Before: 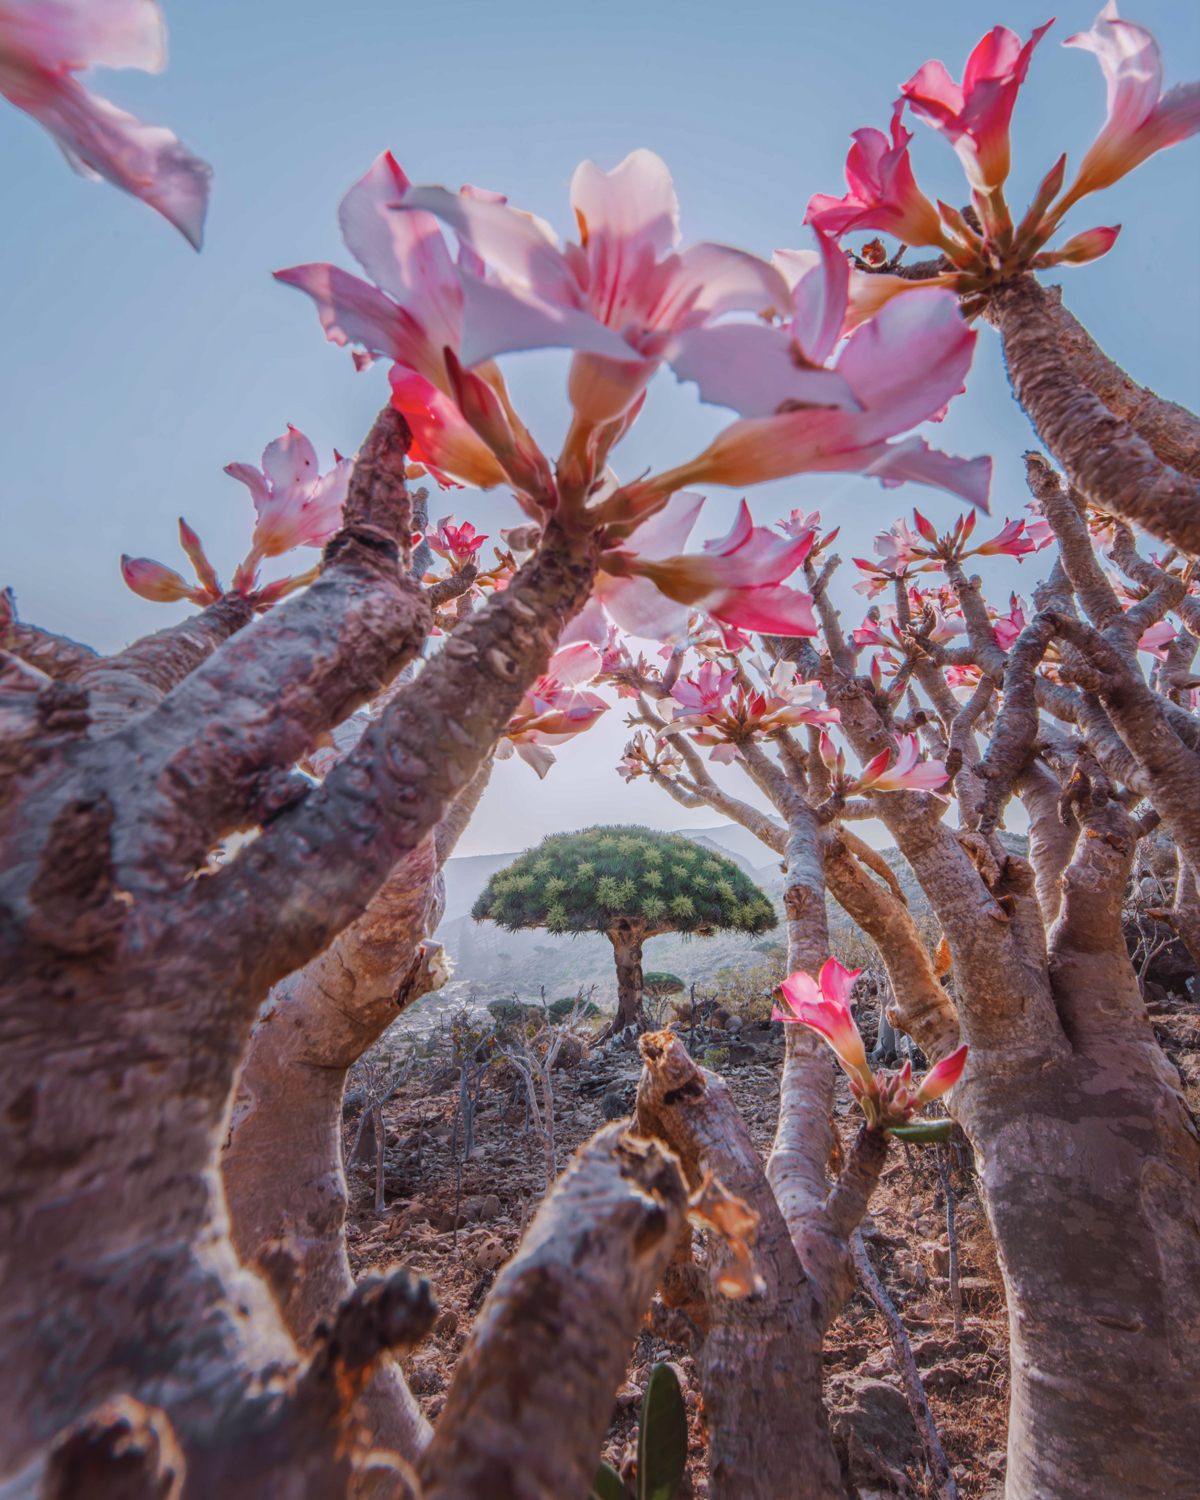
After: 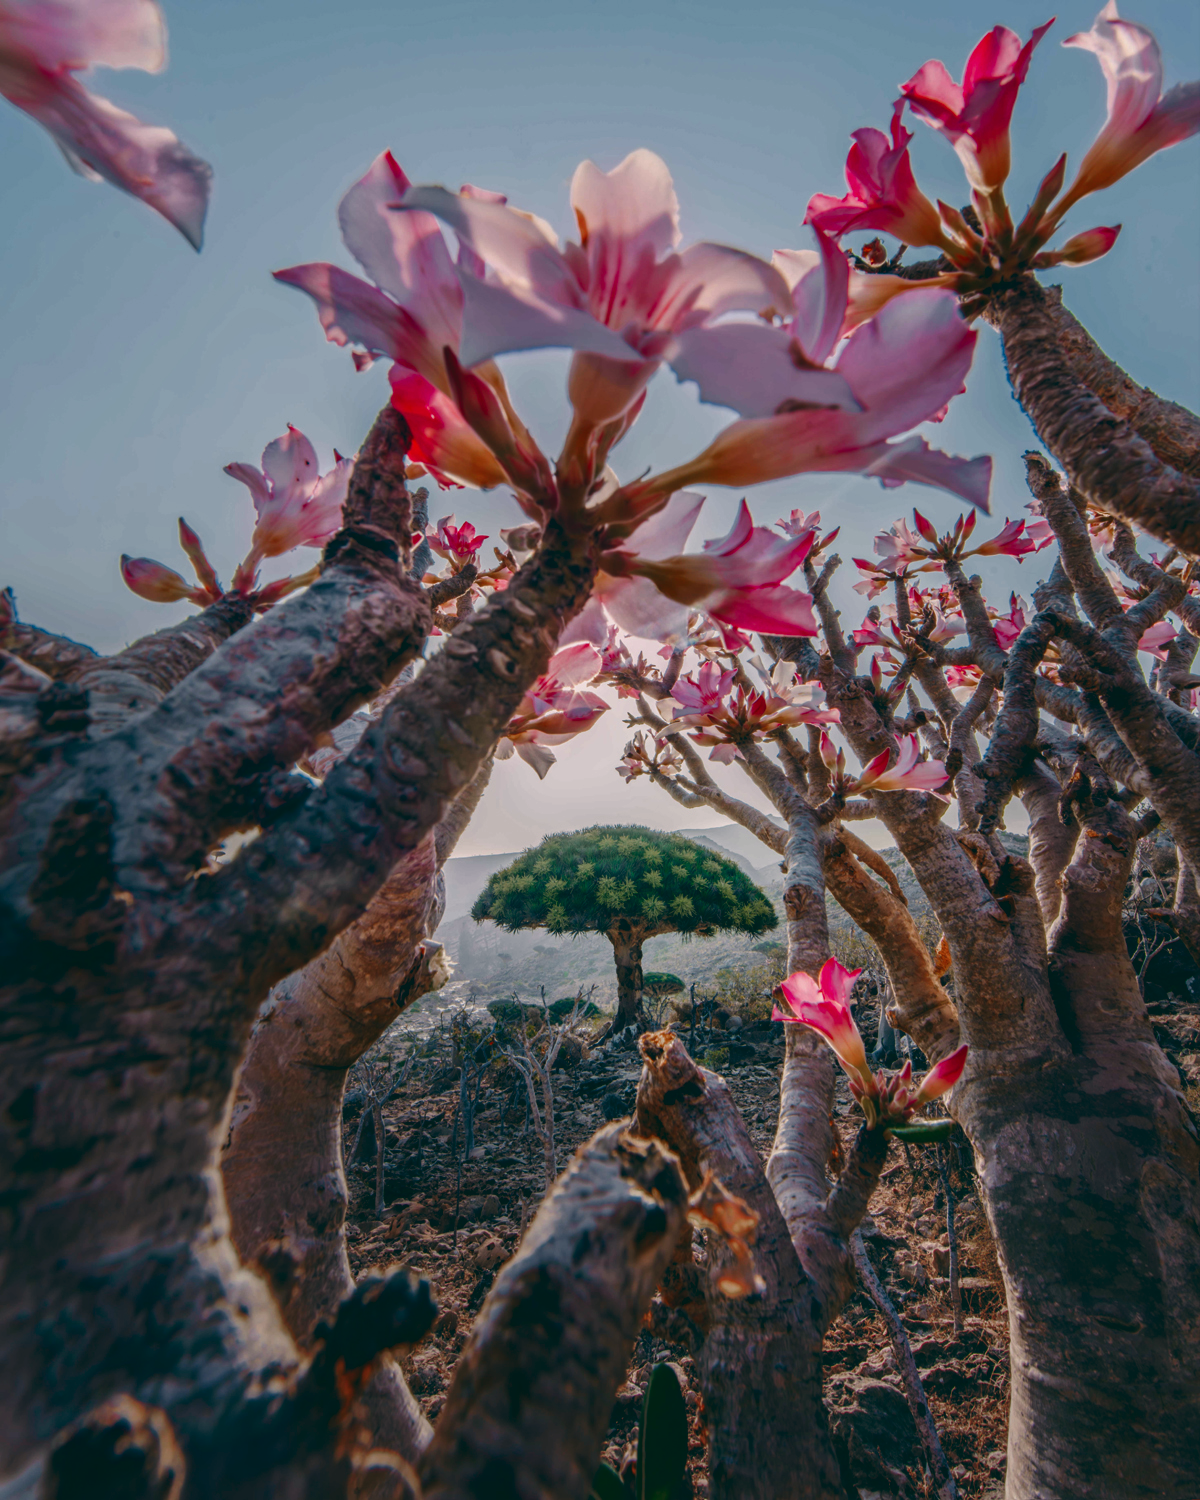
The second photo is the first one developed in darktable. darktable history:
color balance: lift [1.005, 0.99, 1.007, 1.01], gamma [1, 0.979, 1.011, 1.021], gain [0.923, 1.098, 1.025, 0.902], input saturation 90.45%, contrast 7.73%, output saturation 105.91%
contrast brightness saturation: brightness -0.2, saturation 0.08
